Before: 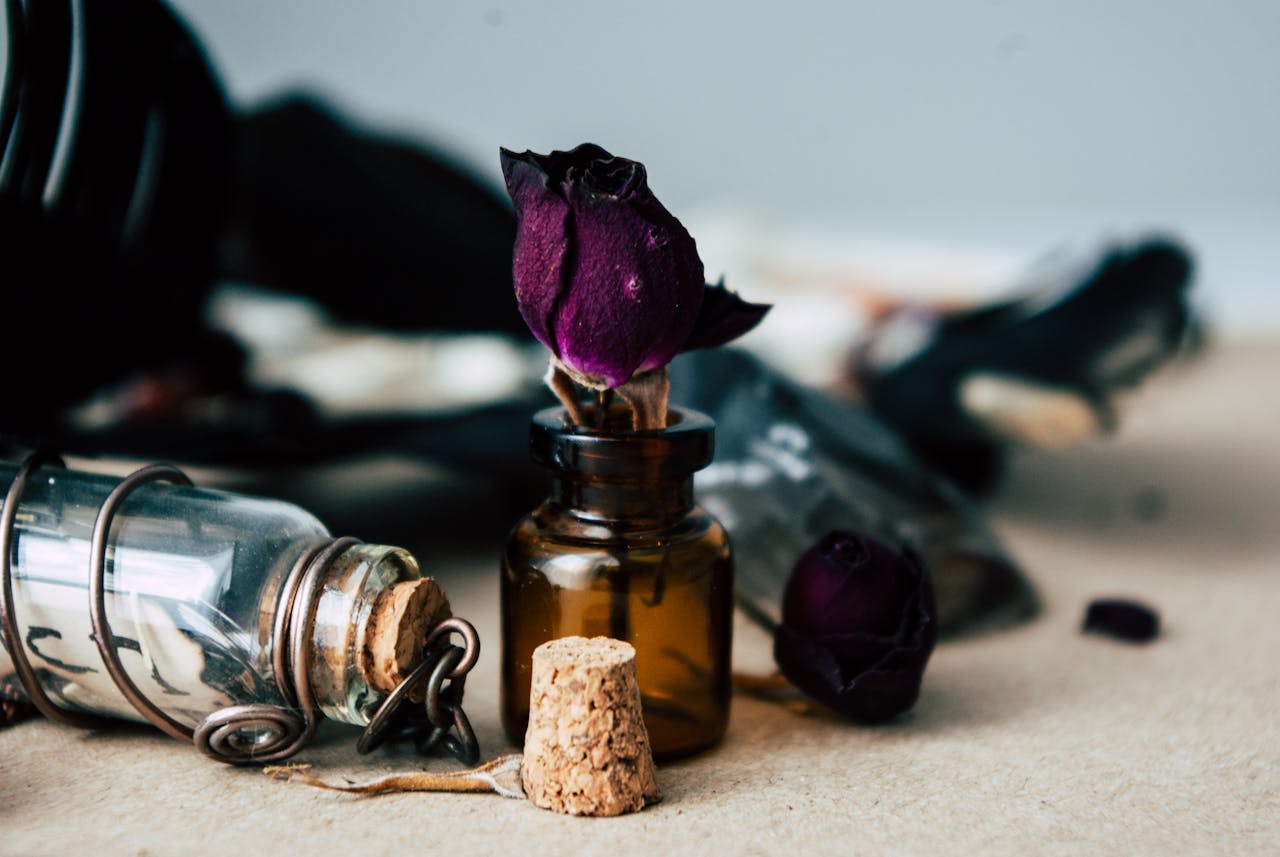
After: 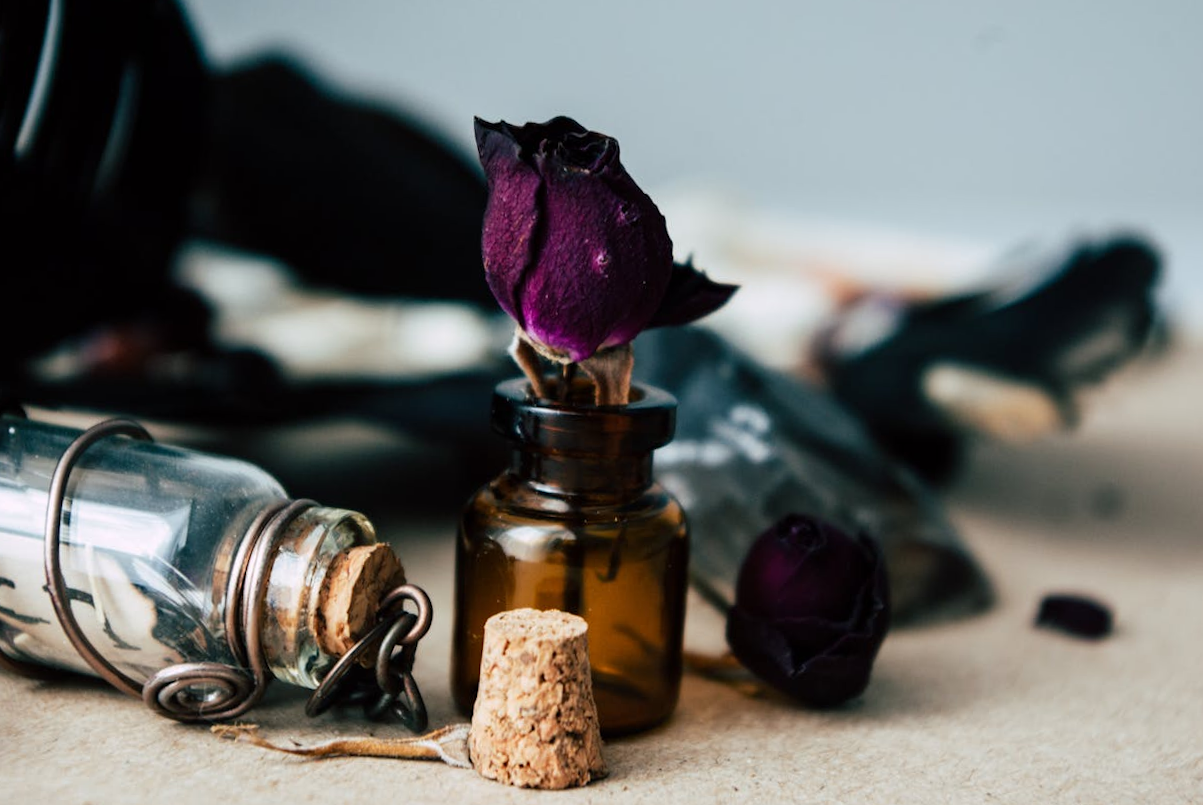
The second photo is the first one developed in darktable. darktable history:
crop and rotate: angle -2.48°
